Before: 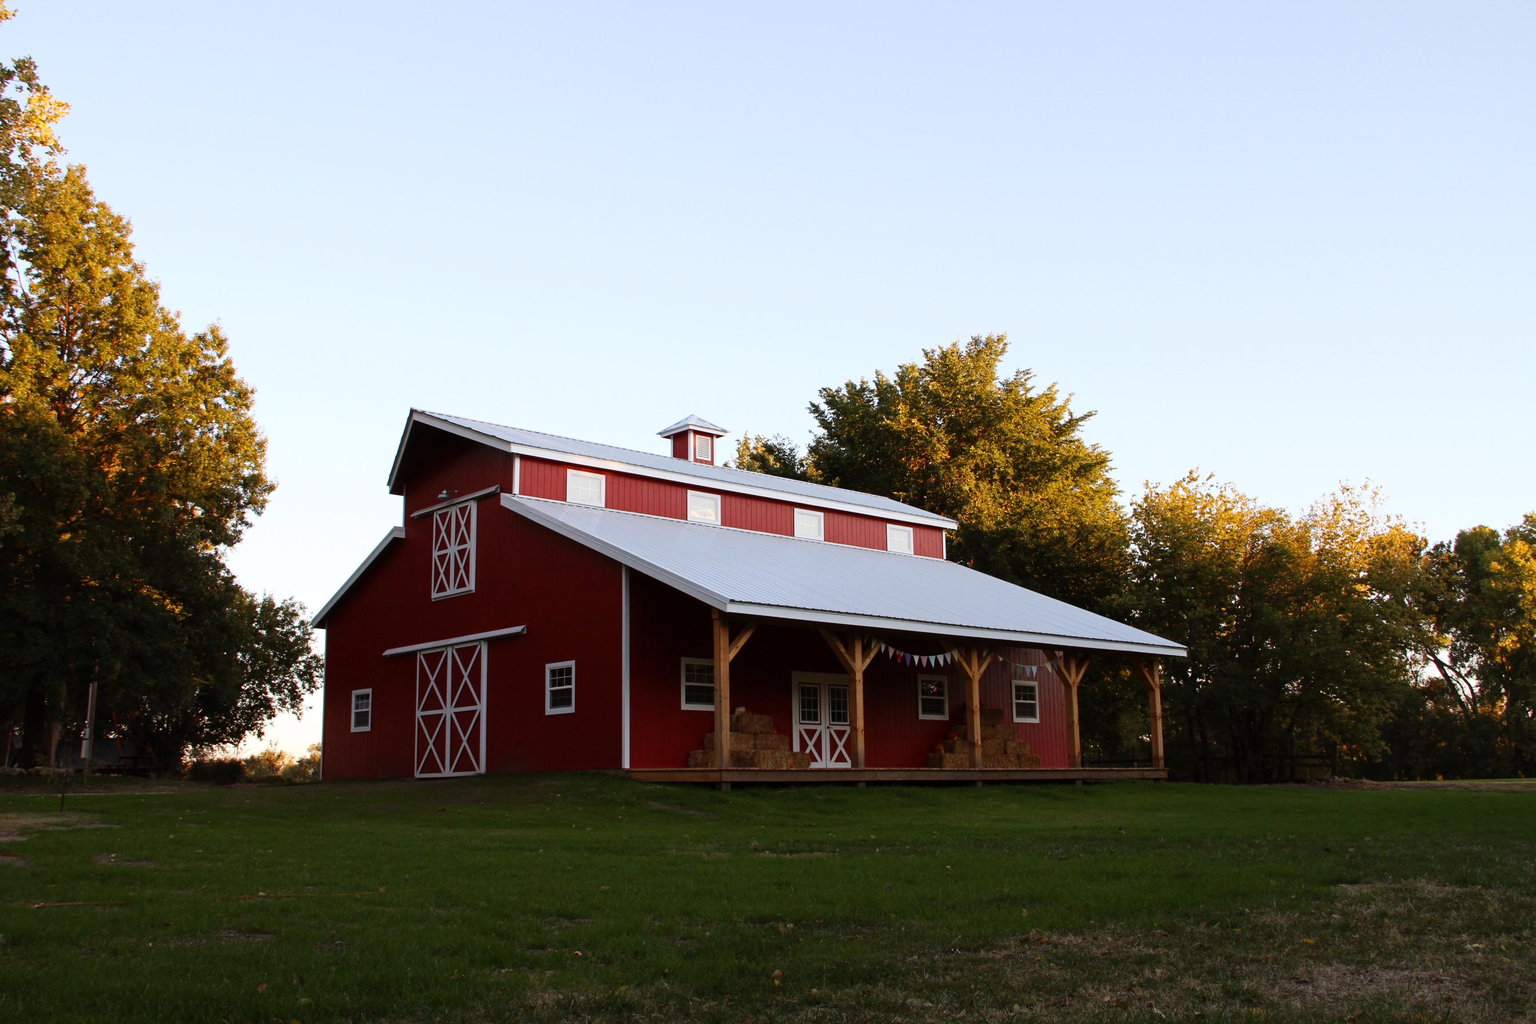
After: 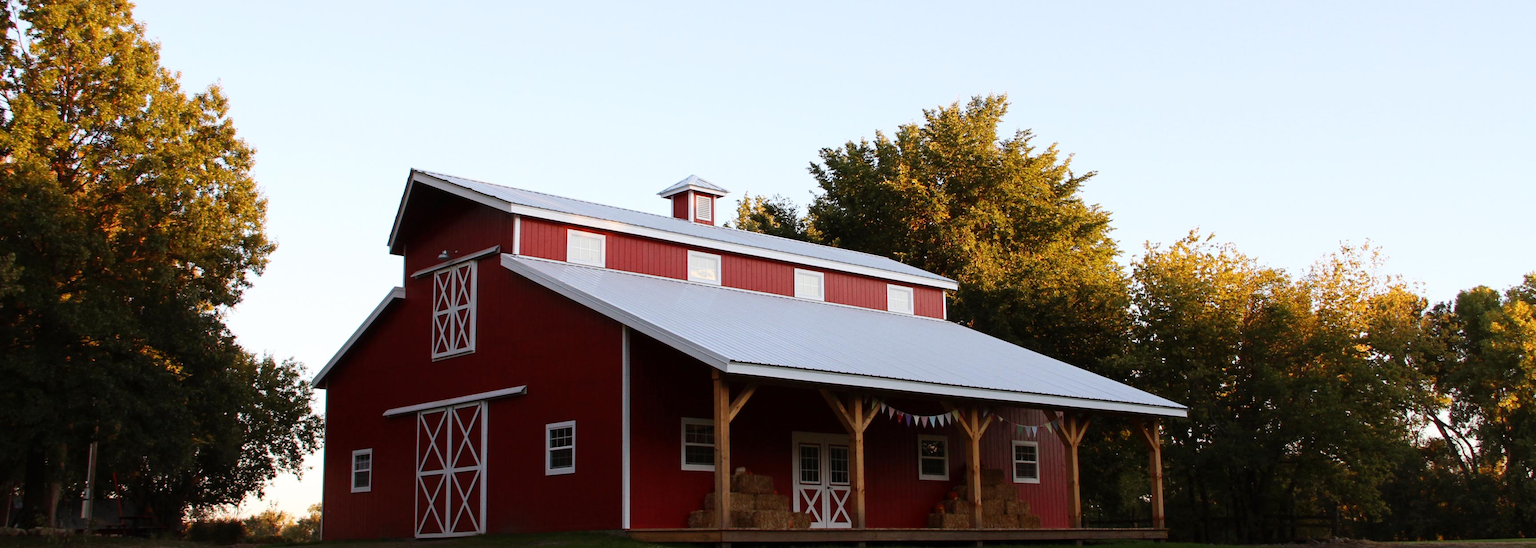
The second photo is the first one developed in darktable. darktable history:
crop and rotate: top 23.441%, bottom 22.932%
